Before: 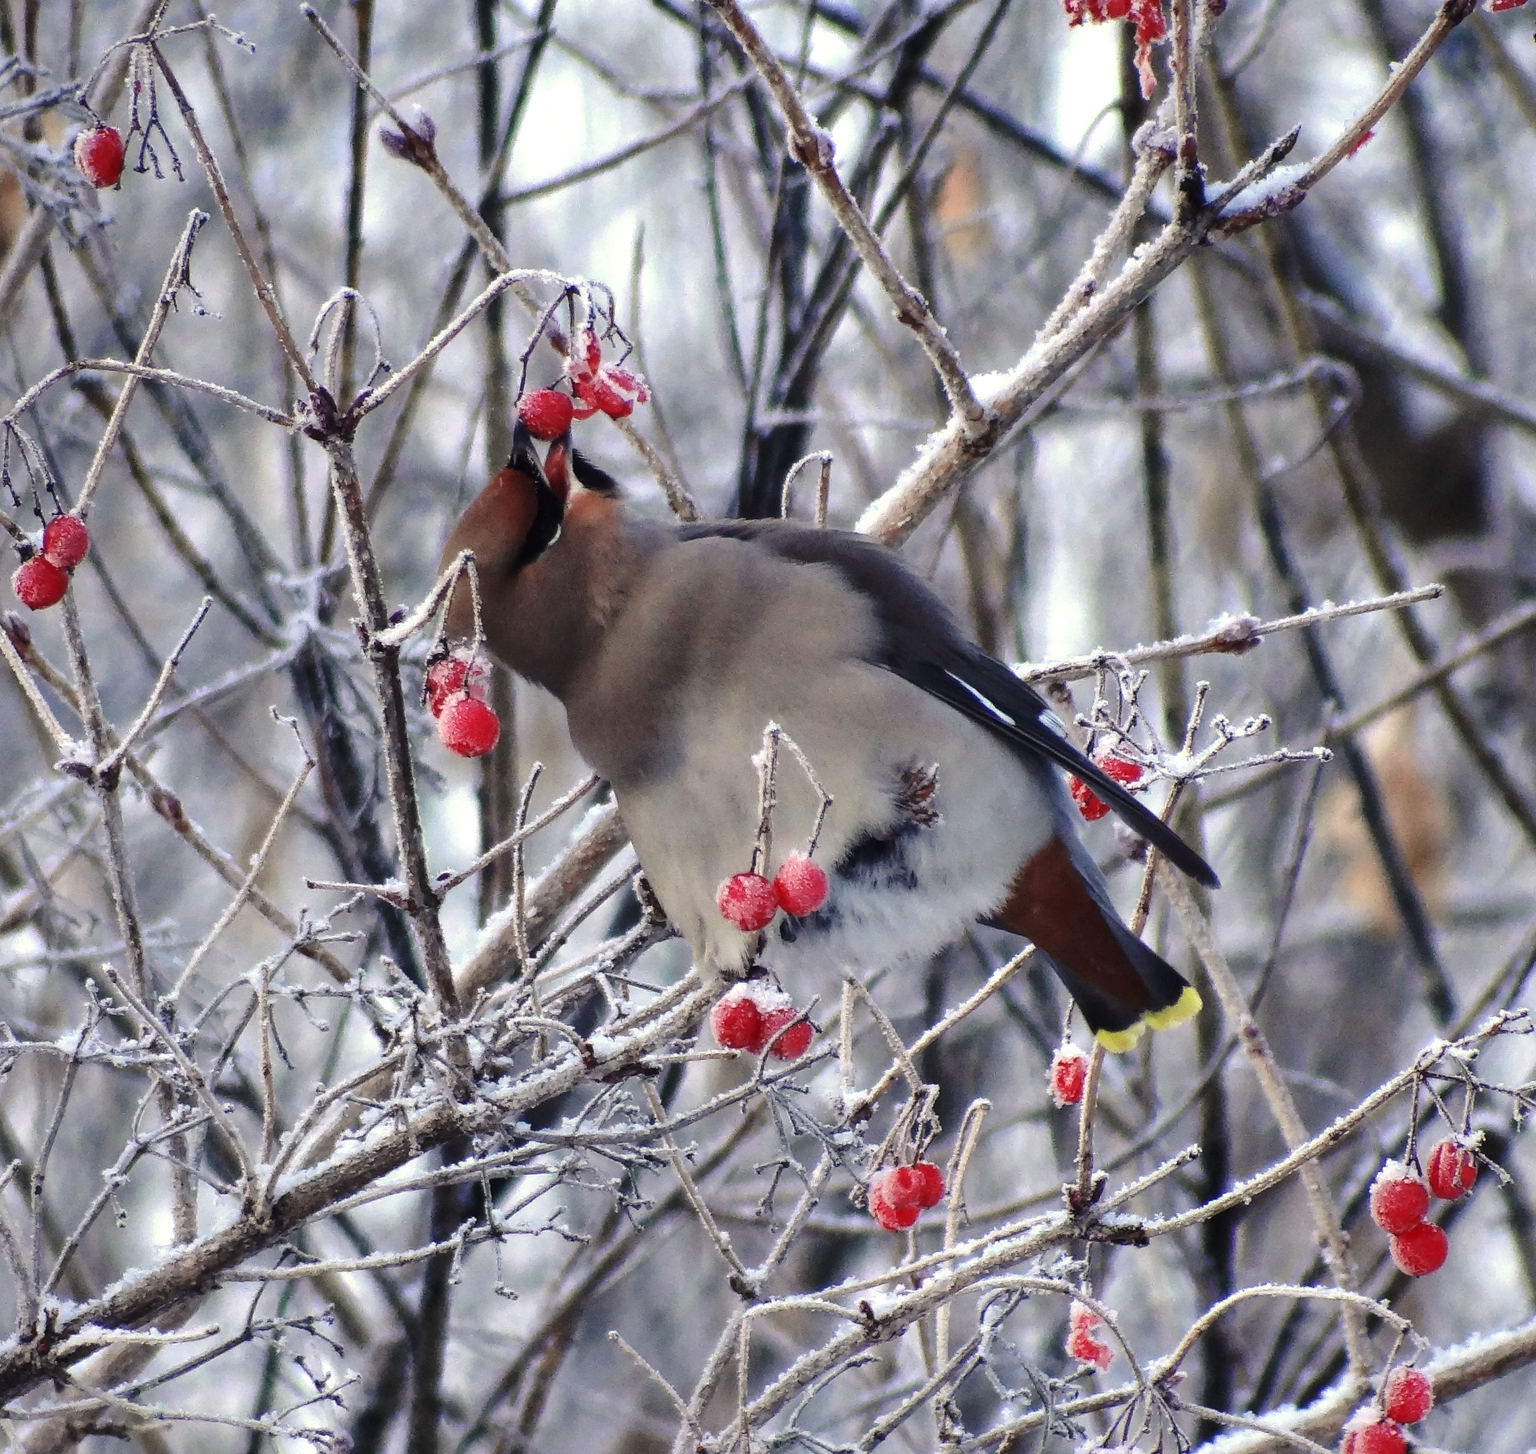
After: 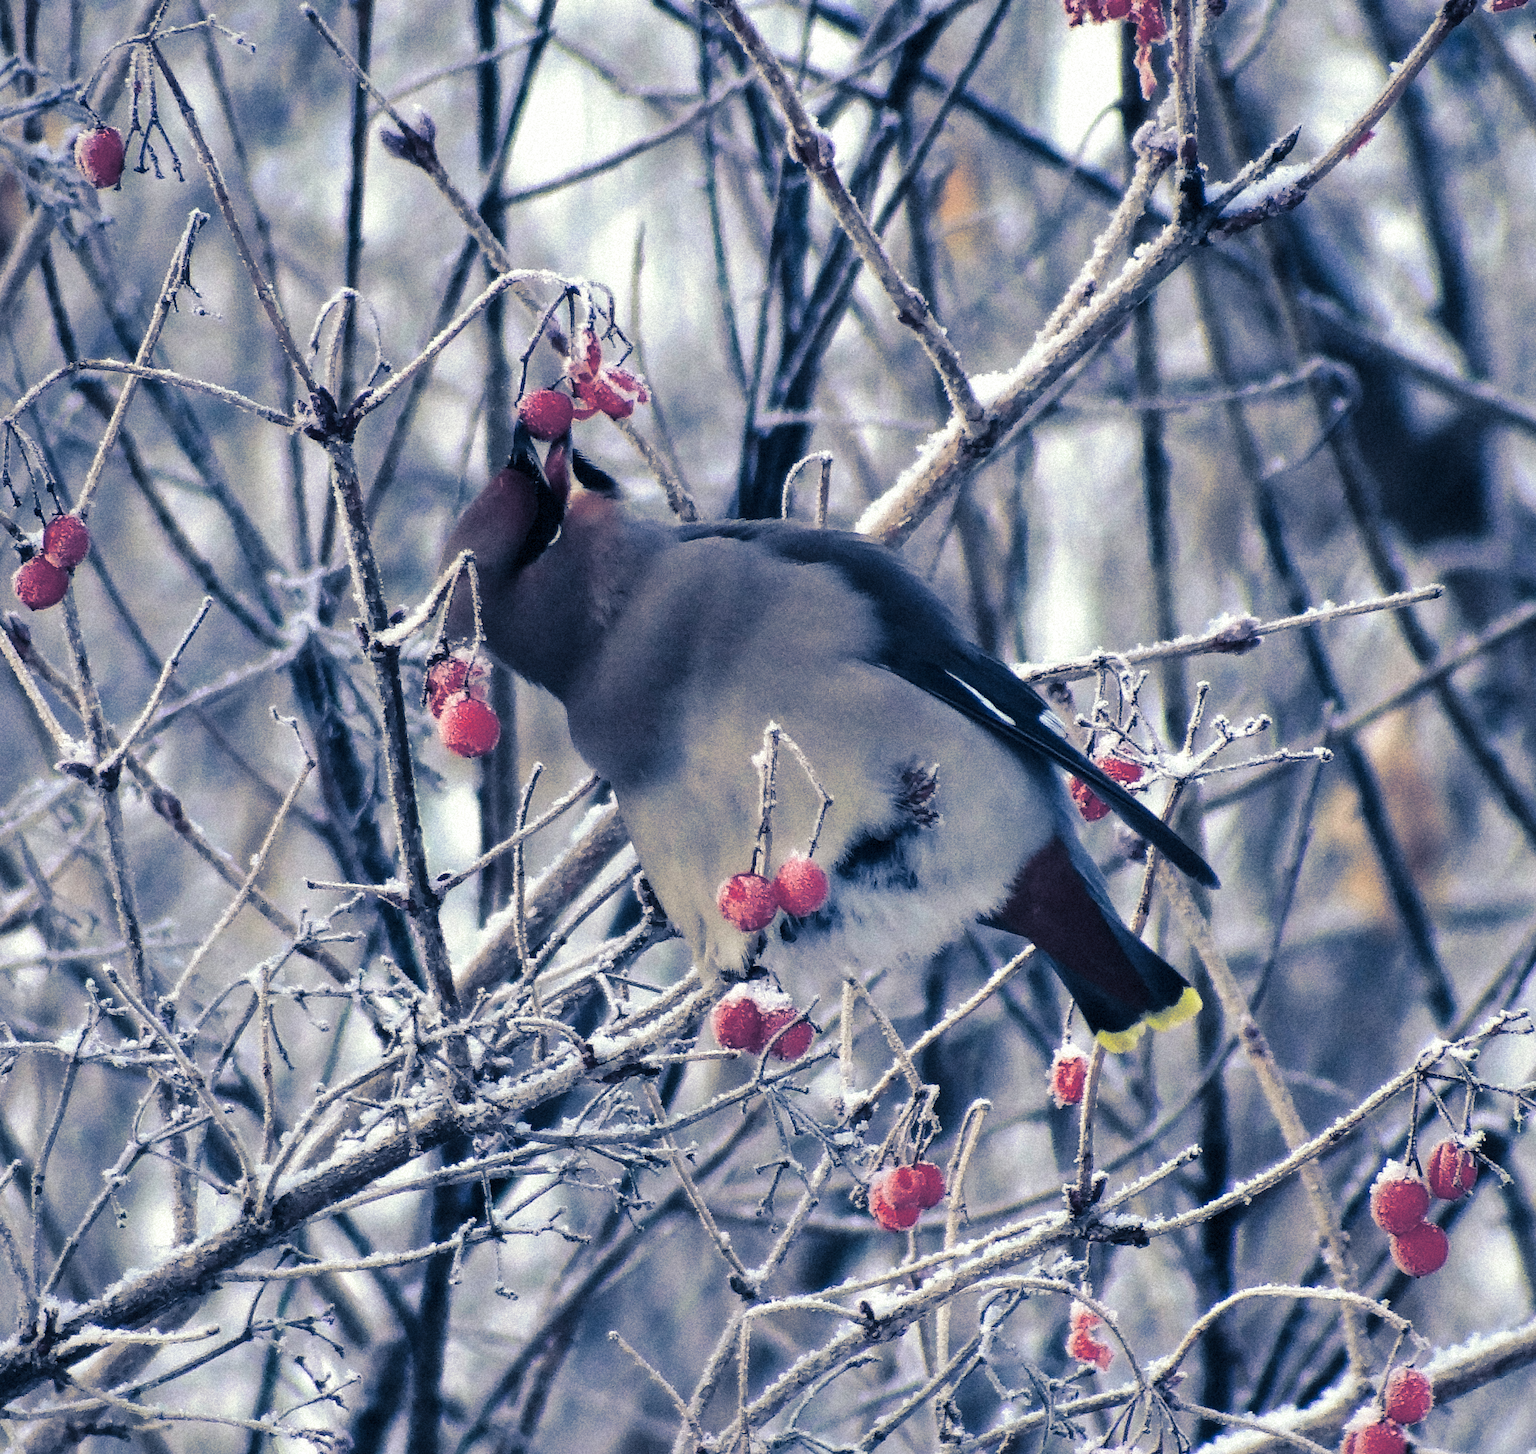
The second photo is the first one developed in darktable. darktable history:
grain: mid-tones bias 0%
split-toning: shadows › hue 226.8°, shadows › saturation 0.84
